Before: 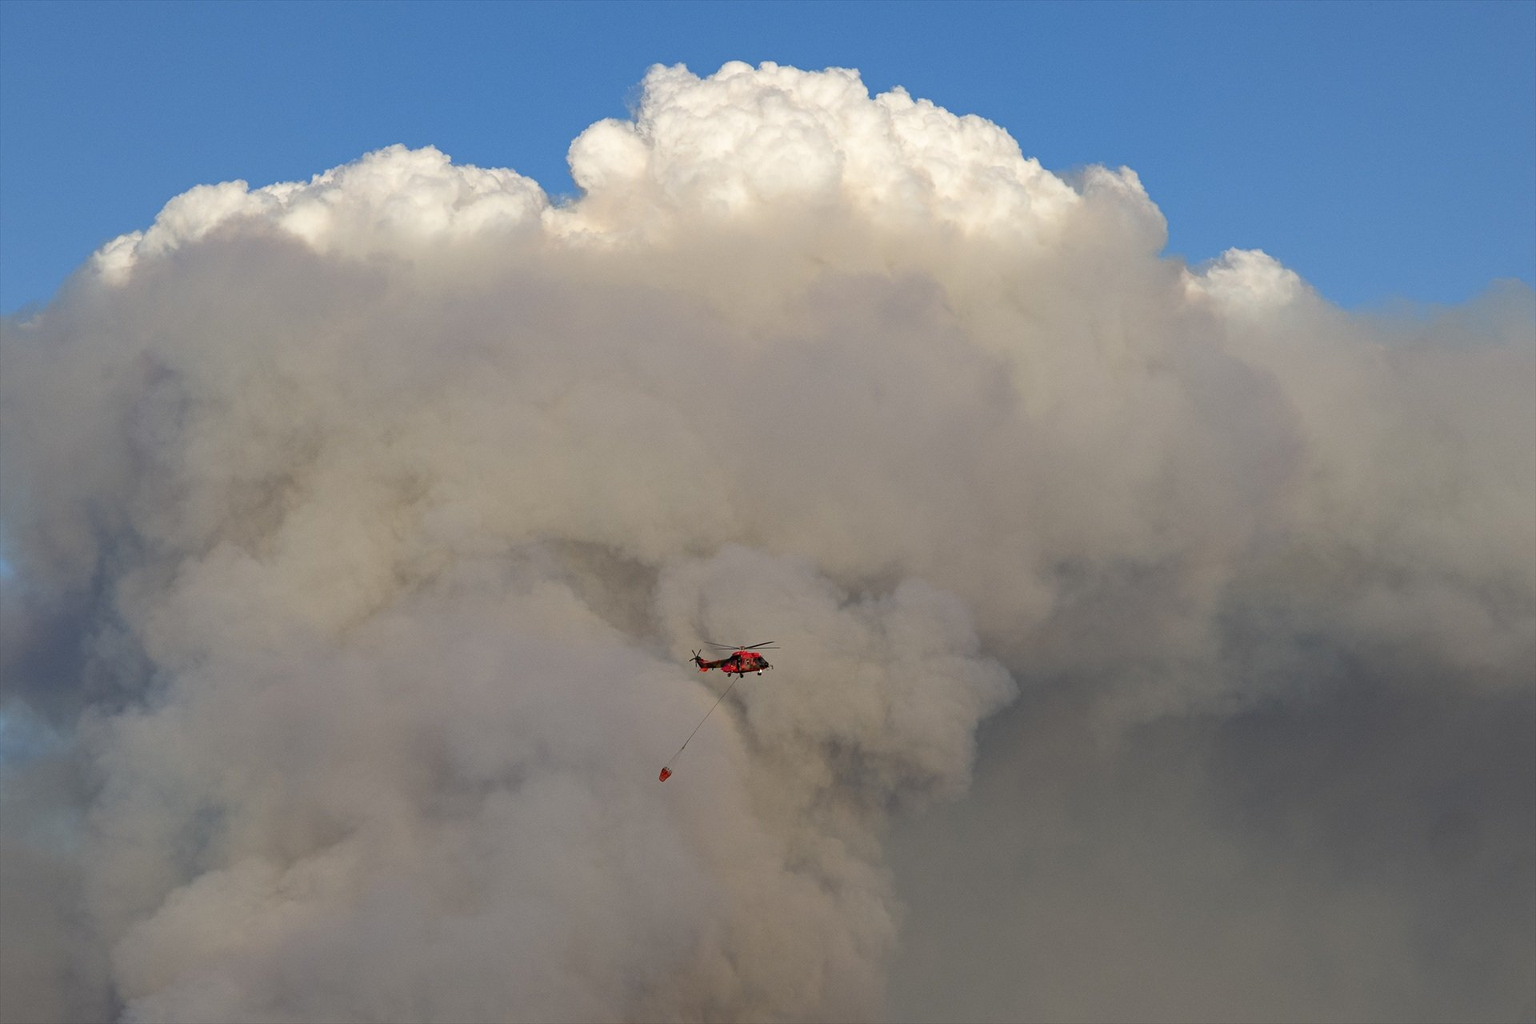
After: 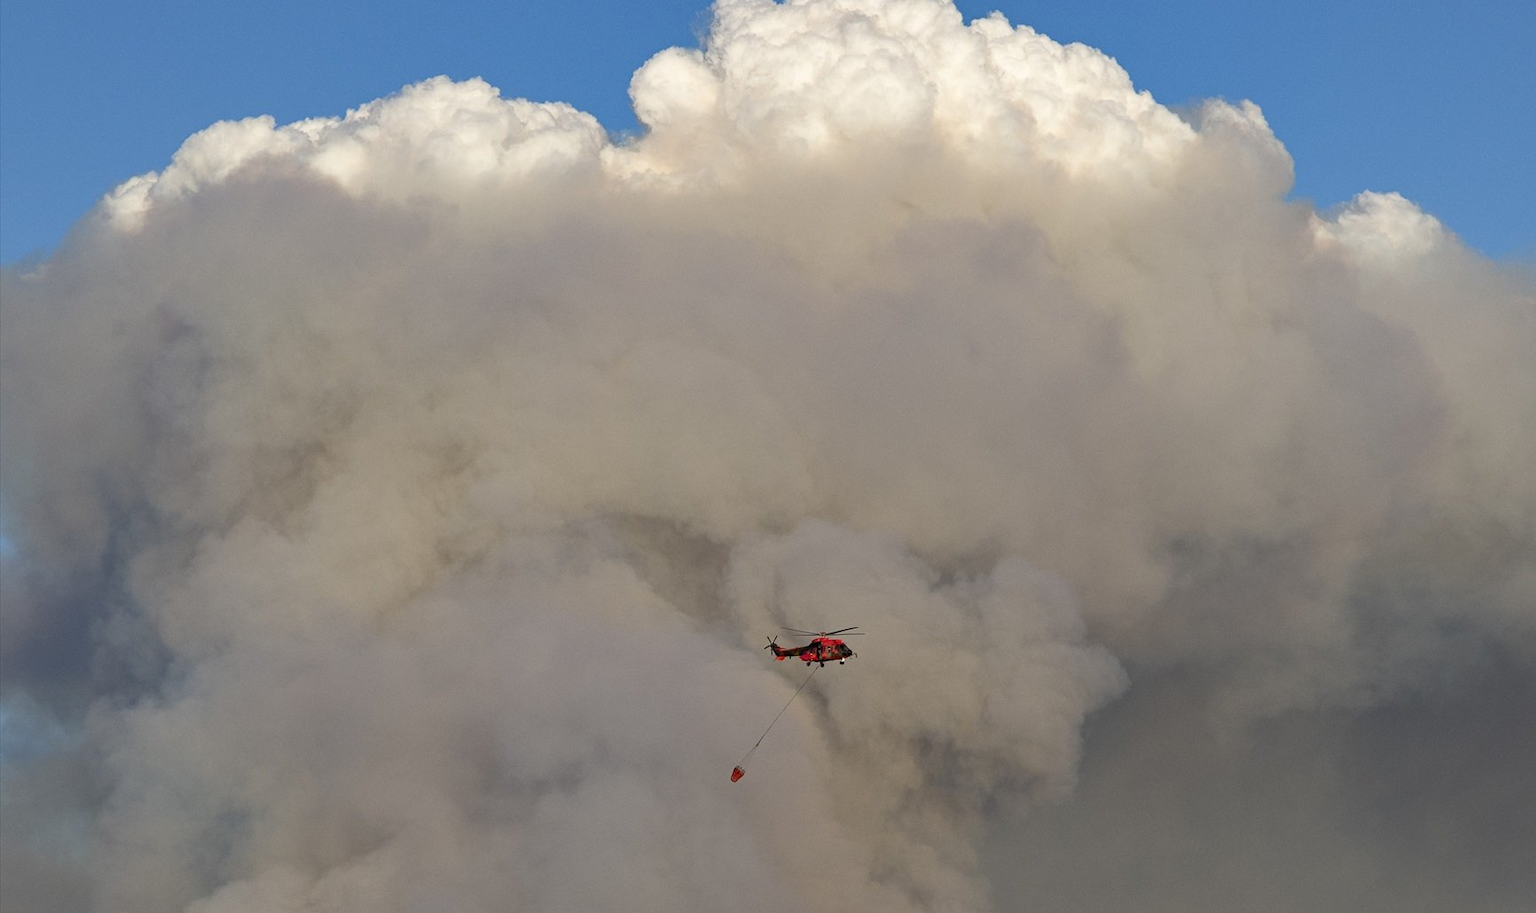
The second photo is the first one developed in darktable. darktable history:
crop: top 7.499%, right 9.774%, bottom 11.984%
shadows and highlights: radius 127.09, shadows 30.4, highlights -30.72, low approximation 0.01, soften with gaussian
